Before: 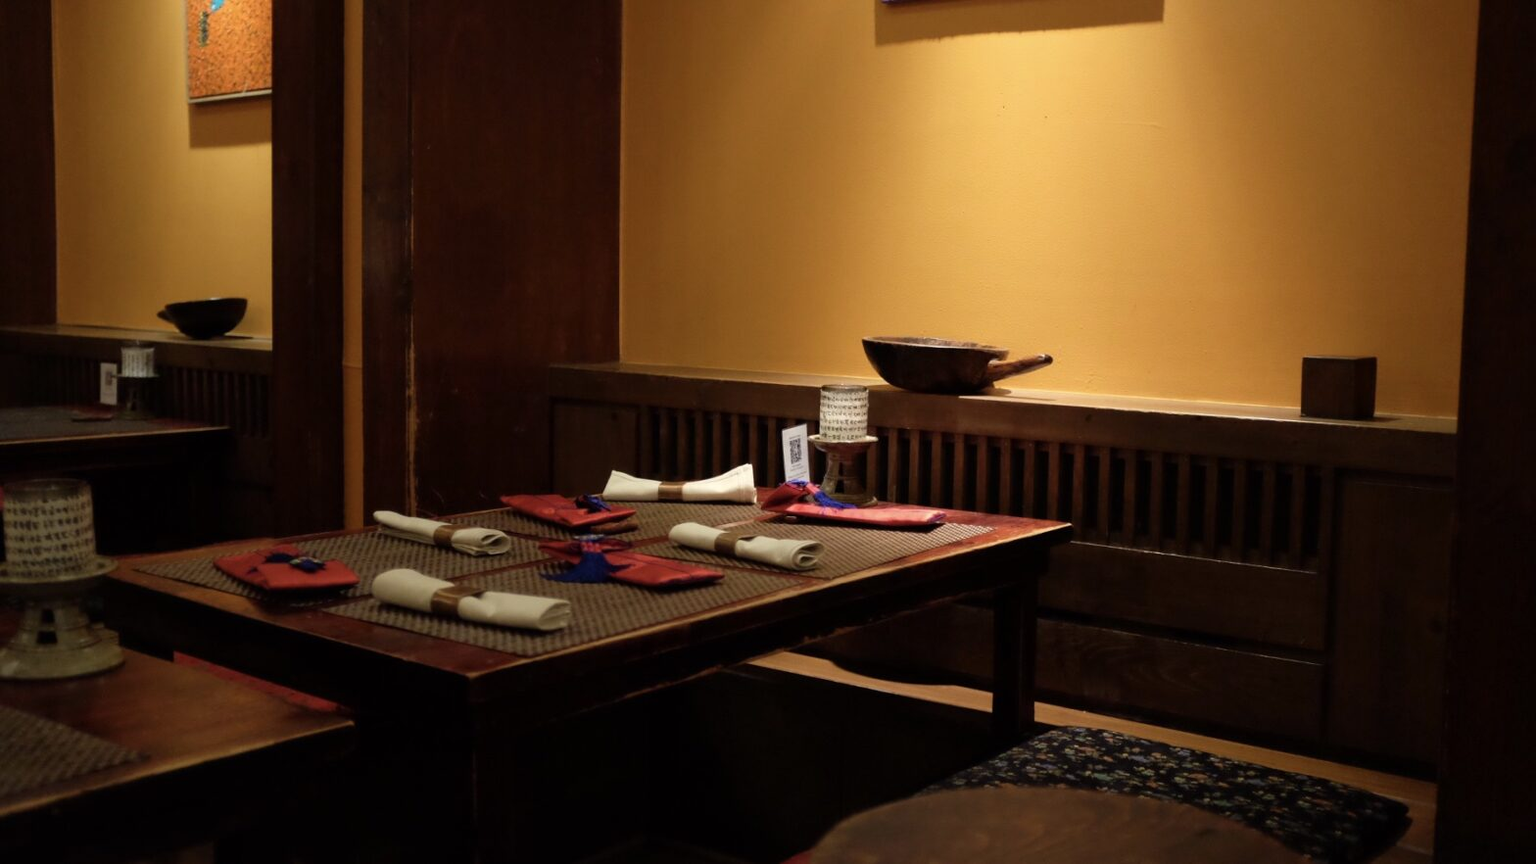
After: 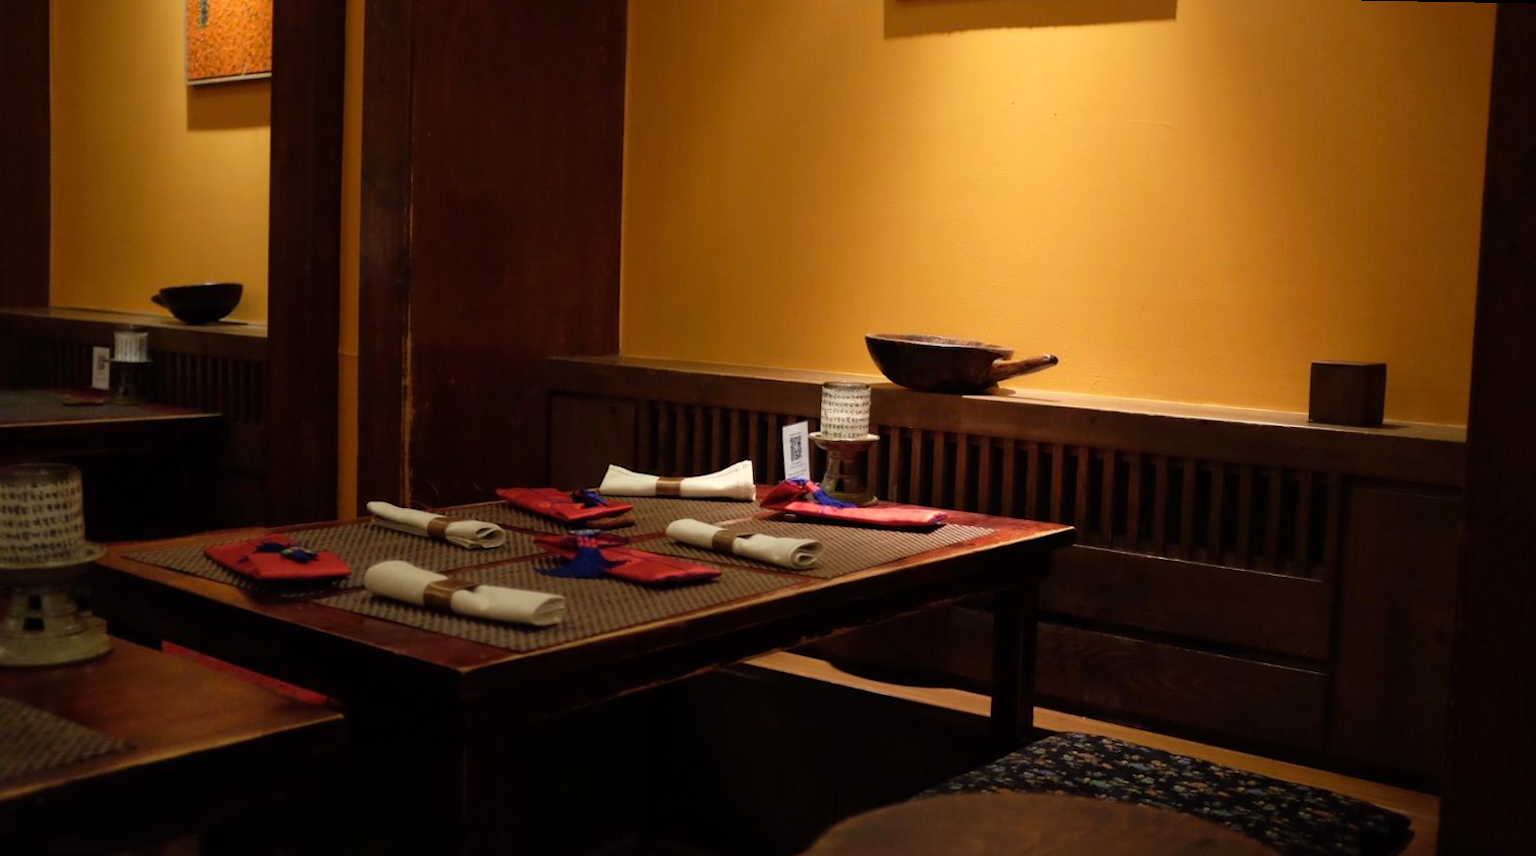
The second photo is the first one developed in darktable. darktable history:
rotate and perspective: rotation 1°, crop left 0.011, crop right 0.989, crop top 0.025, crop bottom 0.975
